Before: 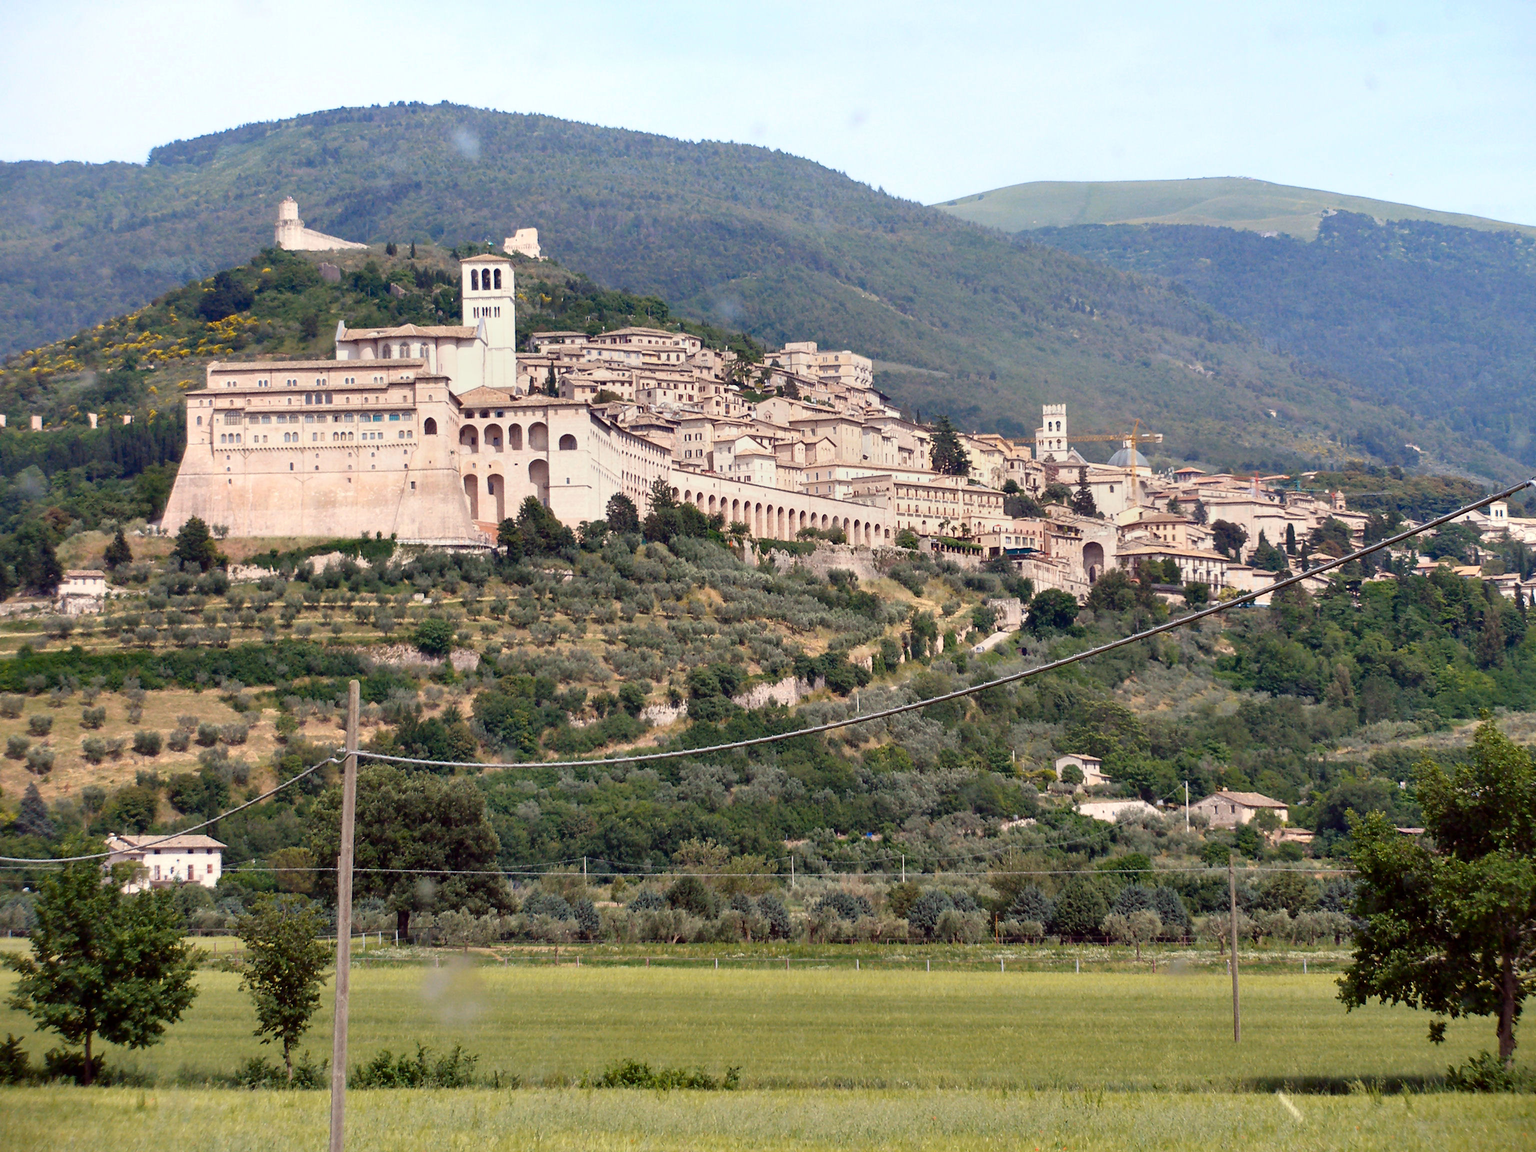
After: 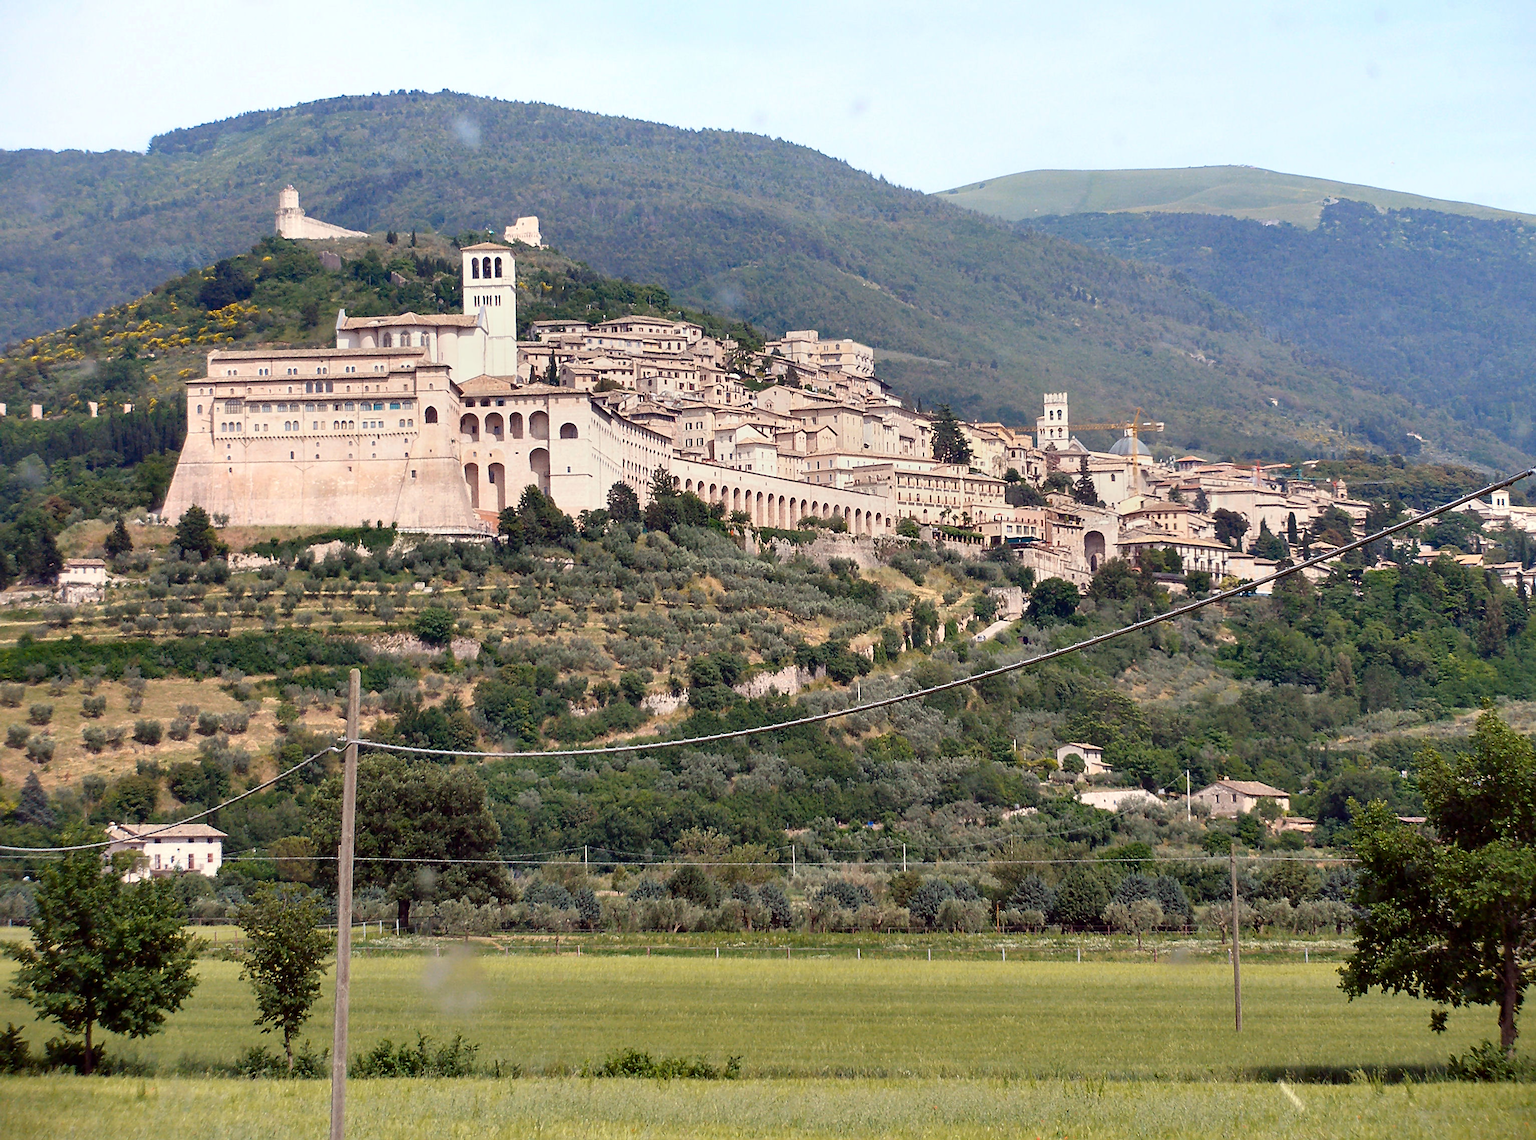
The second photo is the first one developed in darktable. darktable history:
crop: top 1.078%, right 0.08%
sharpen: on, module defaults
